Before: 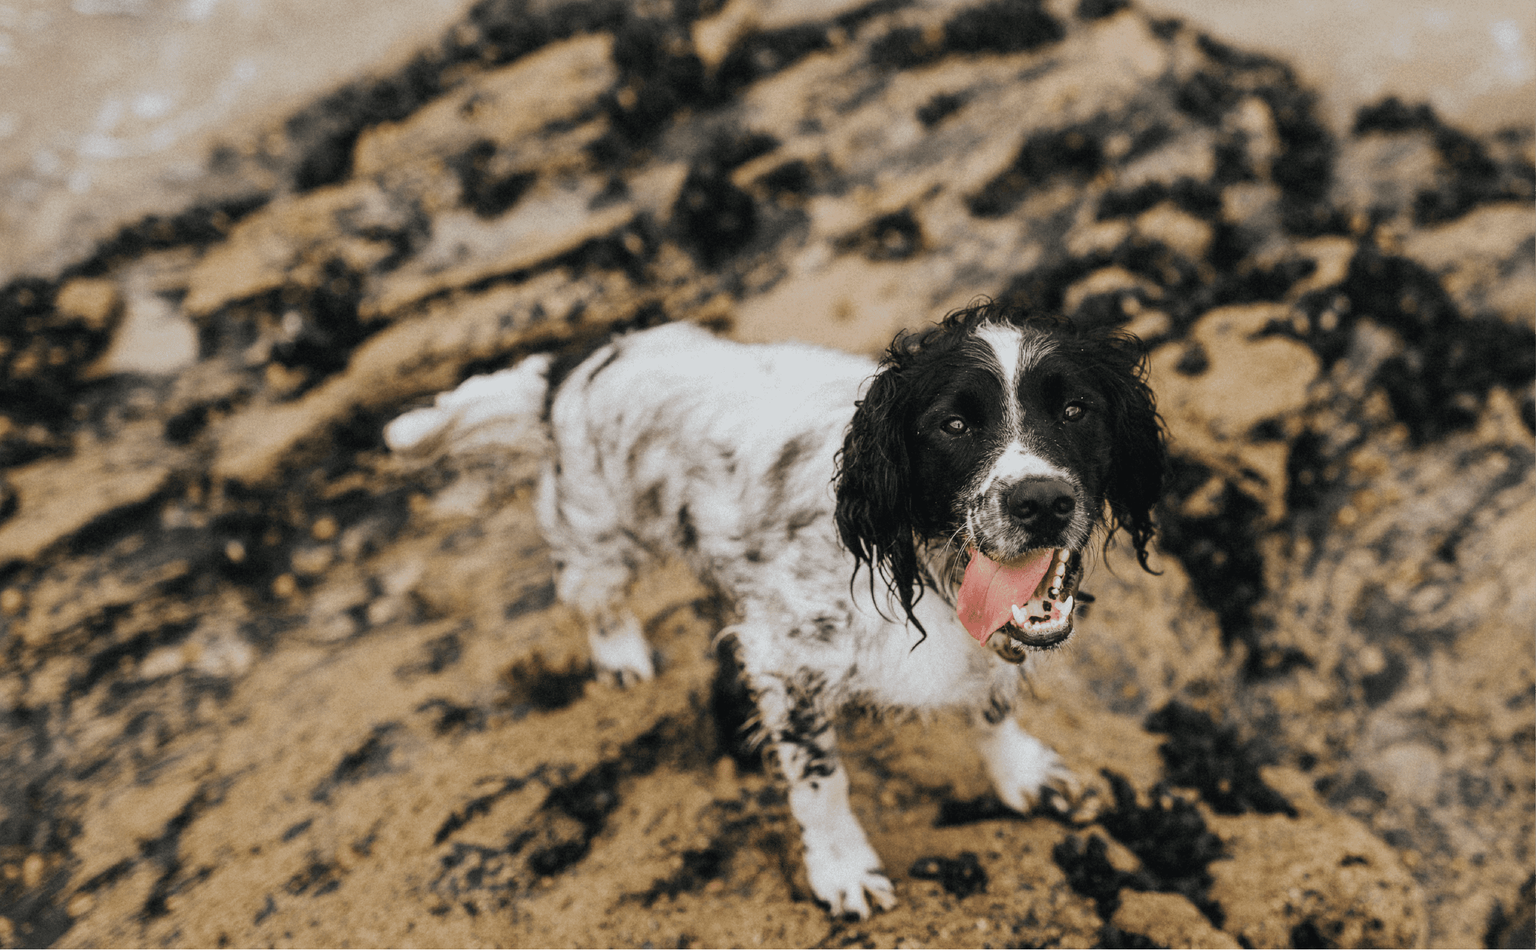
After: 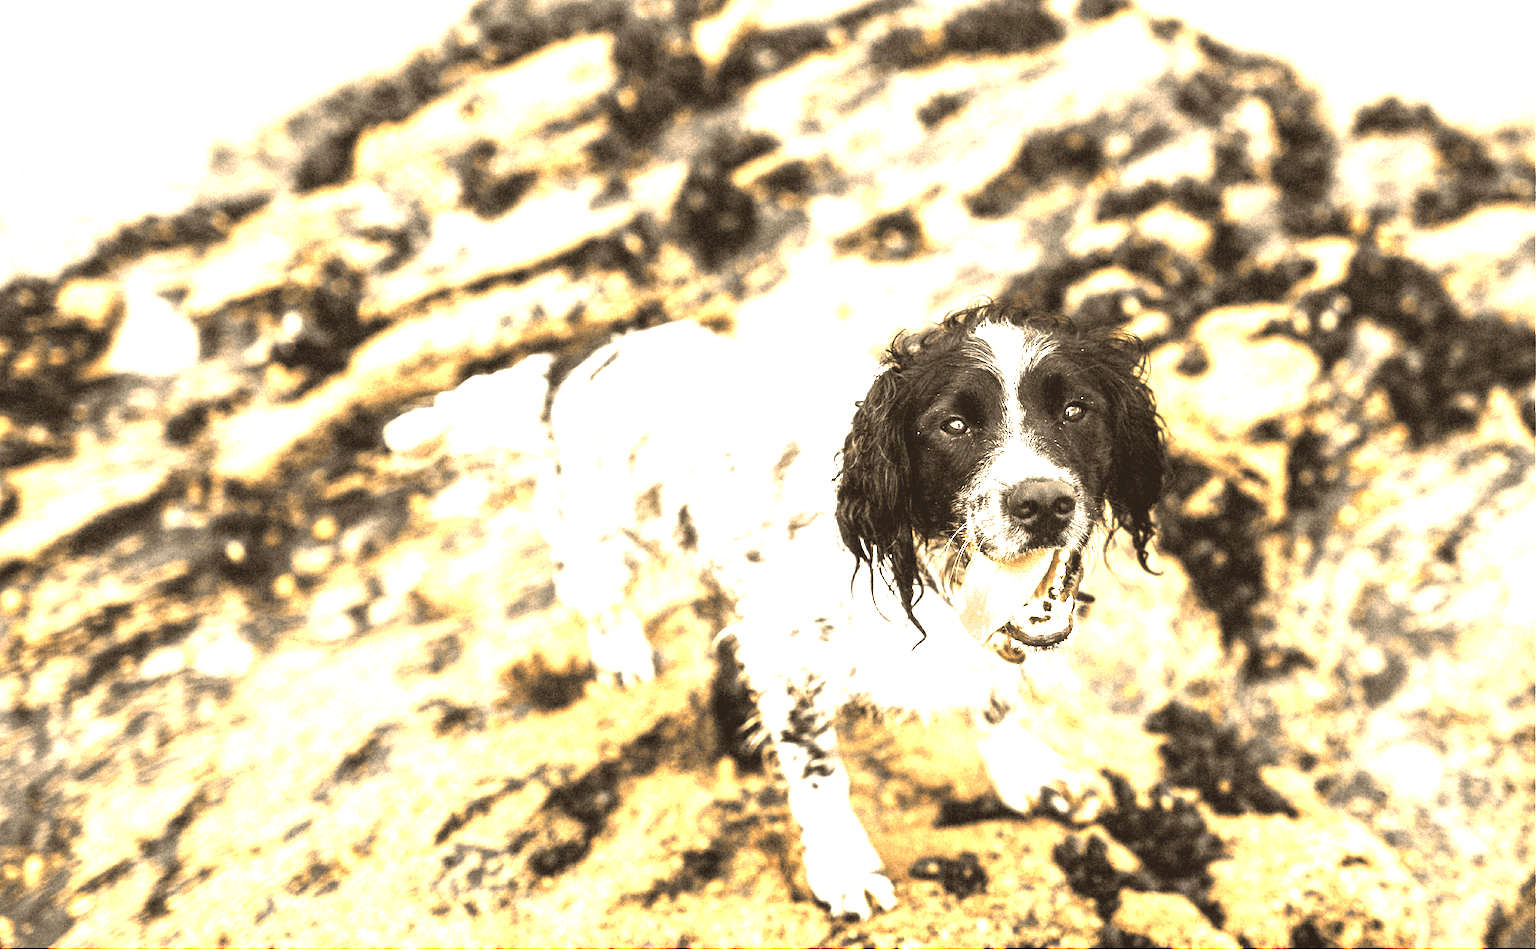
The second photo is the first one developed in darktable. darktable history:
color balance rgb: shadows lift › chroma 4.41%, shadows lift › hue 27°, power › chroma 2.5%, power › hue 70°, highlights gain › chroma 1%, highlights gain › hue 27°, saturation formula JzAzBz (2021)
exposure: black level correction 0.001, exposure 2.607 EV, compensate exposure bias true, compensate highlight preservation false
